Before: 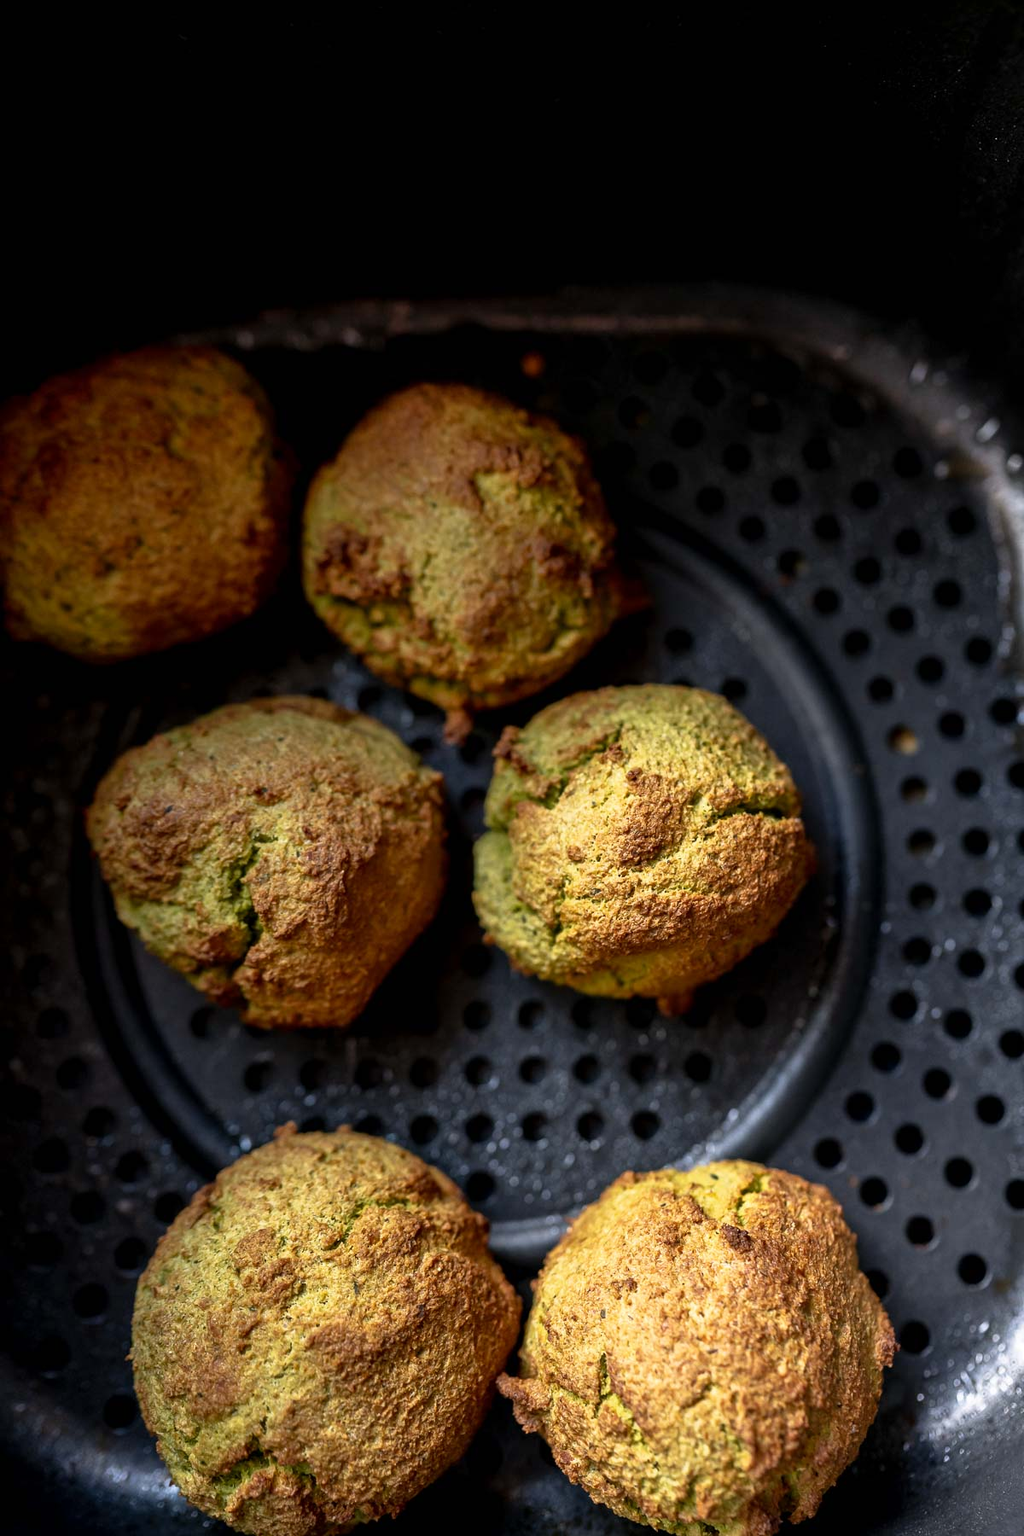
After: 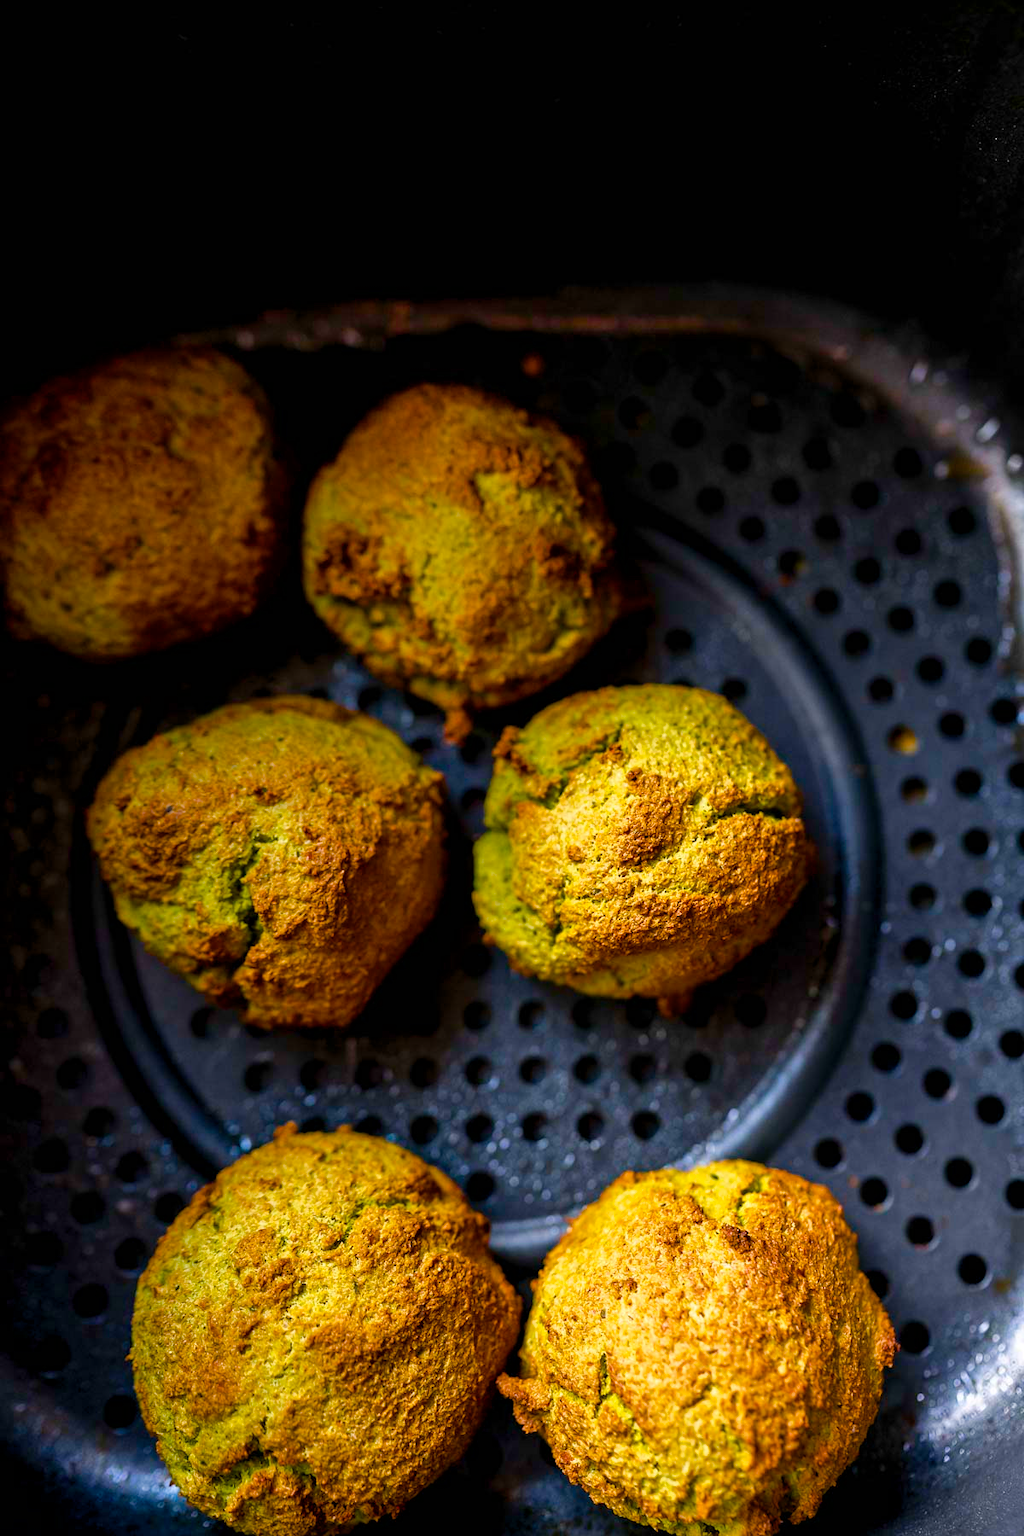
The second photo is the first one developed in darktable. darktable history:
color balance rgb: linear chroma grading › global chroma 15.416%, perceptual saturation grading › global saturation 56.02%, perceptual saturation grading › highlights -50.385%, perceptual saturation grading › mid-tones 40.477%, perceptual saturation grading › shadows 30.87%, perceptual brilliance grading › mid-tones 9.953%, perceptual brilliance grading › shadows 15.588%, global vibrance 23.013%
